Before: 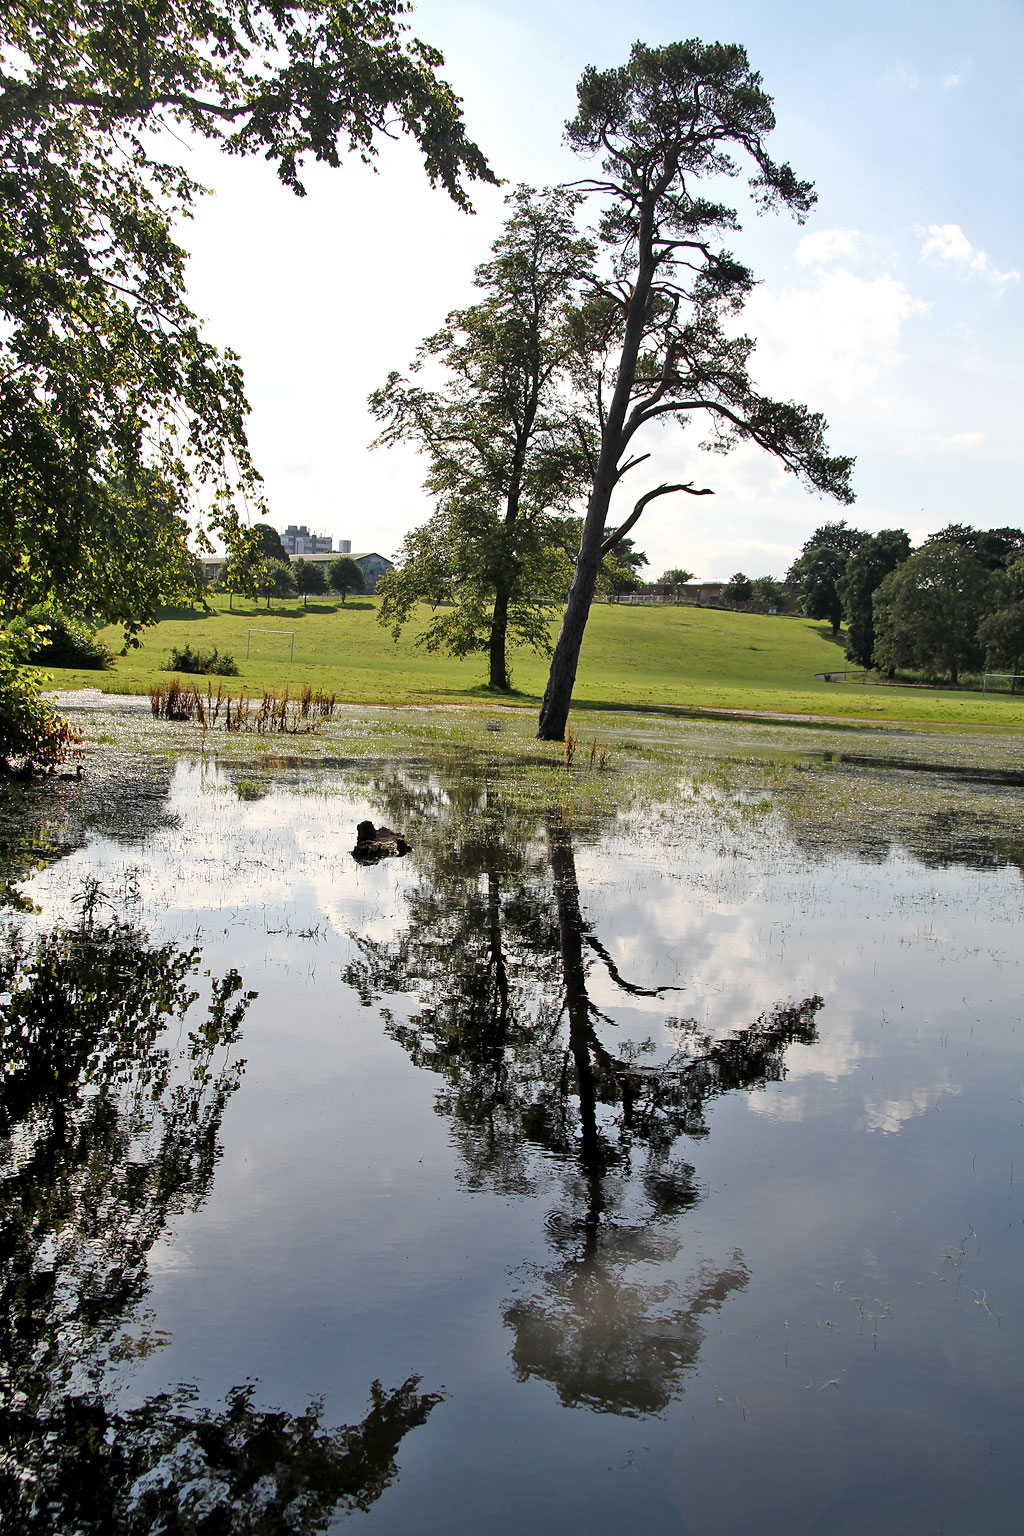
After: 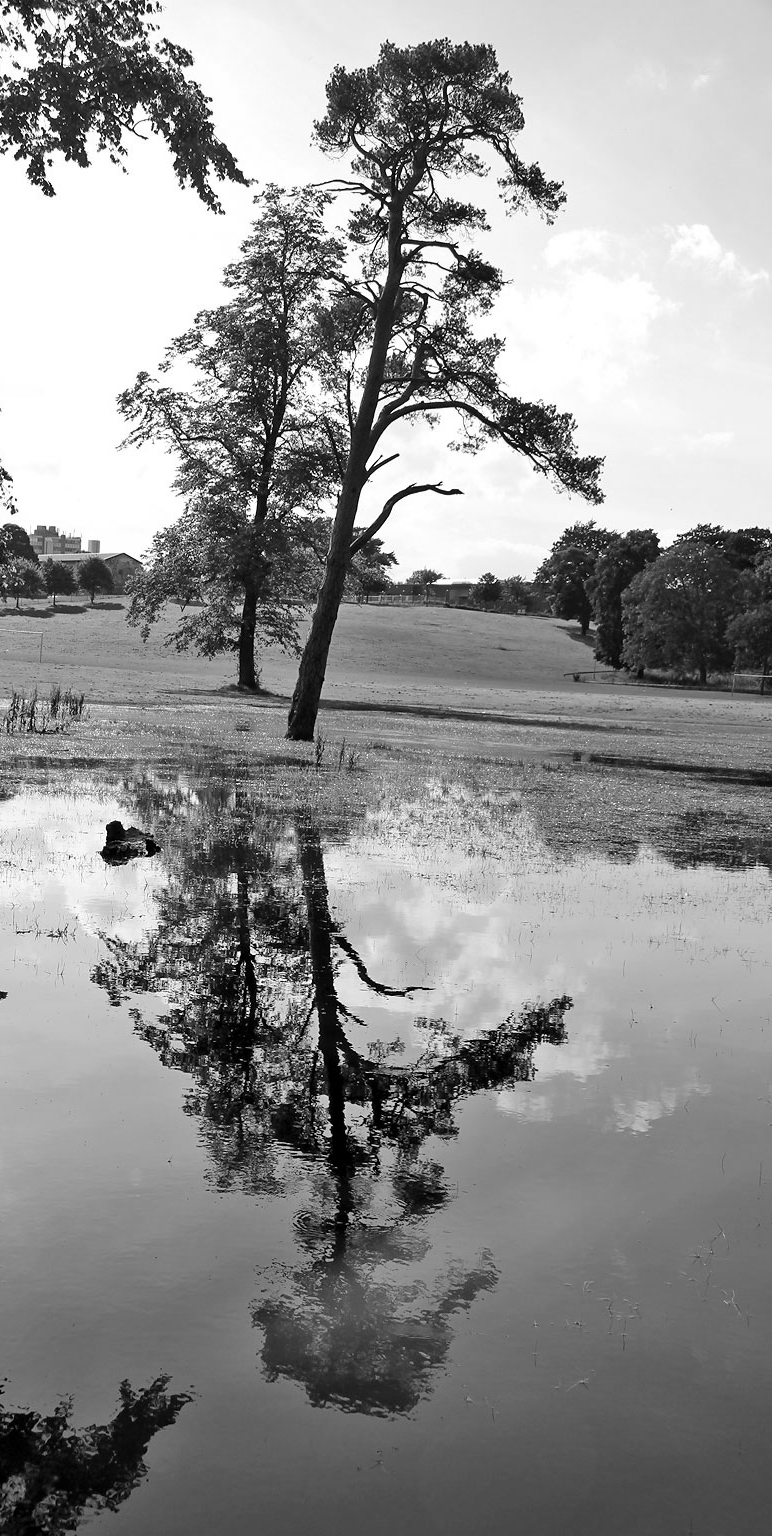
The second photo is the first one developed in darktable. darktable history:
monochrome: on, module defaults
color balance rgb: perceptual saturation grading › global saturation -1%
crop and rotate: left 24.6%
